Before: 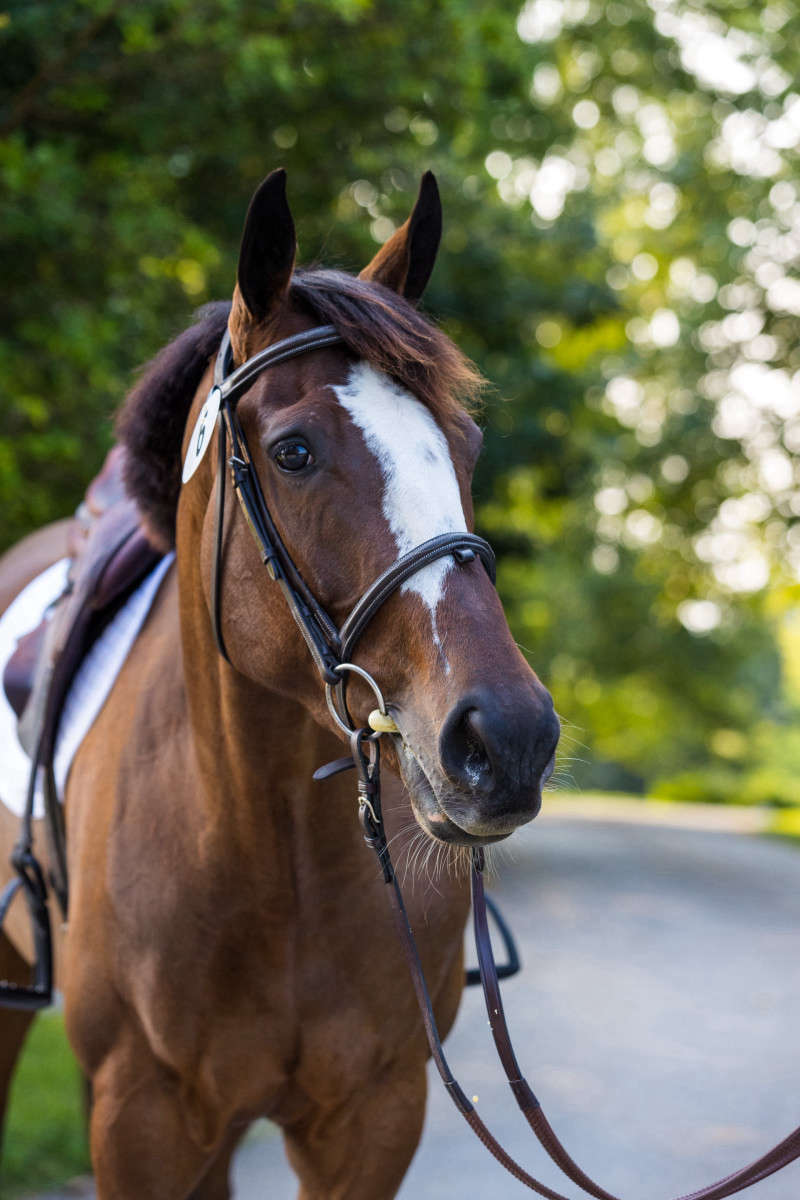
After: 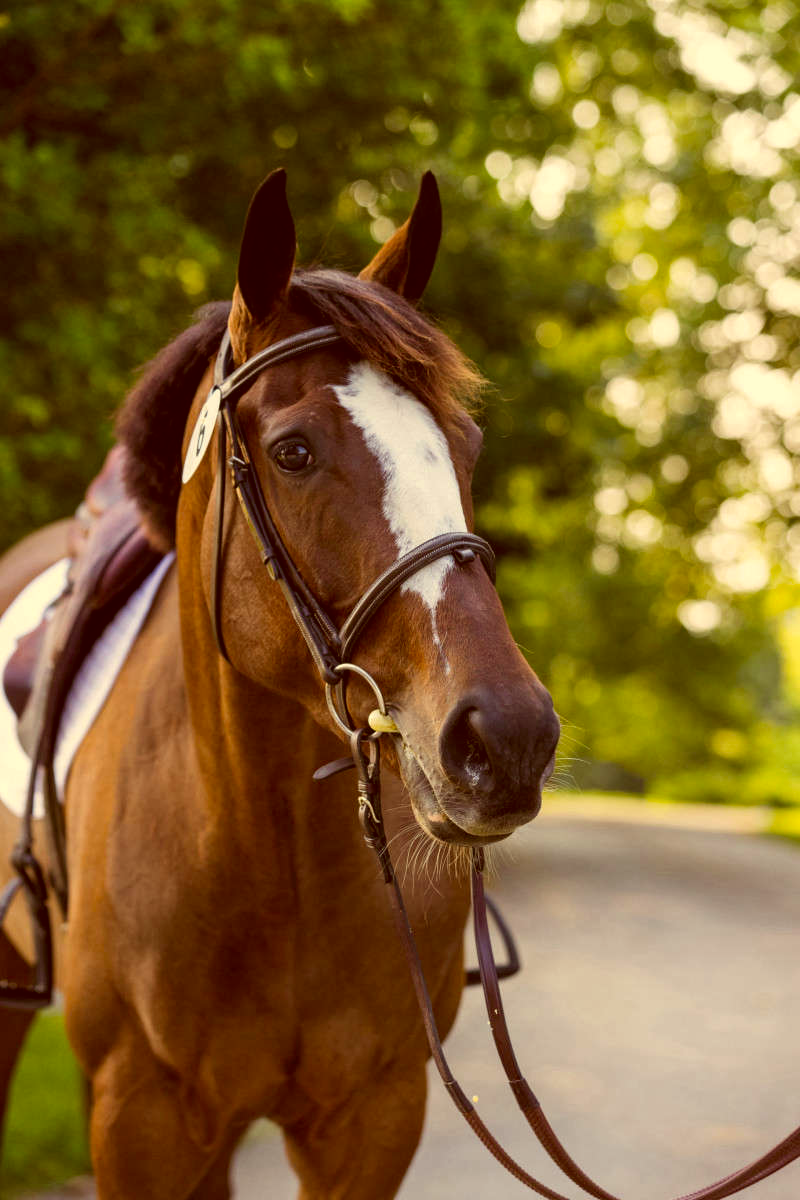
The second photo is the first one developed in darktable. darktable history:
color correction: highlights a* 1.15, highlights b* 23.91, shadows a* 16.12, shadows b* 24.82
